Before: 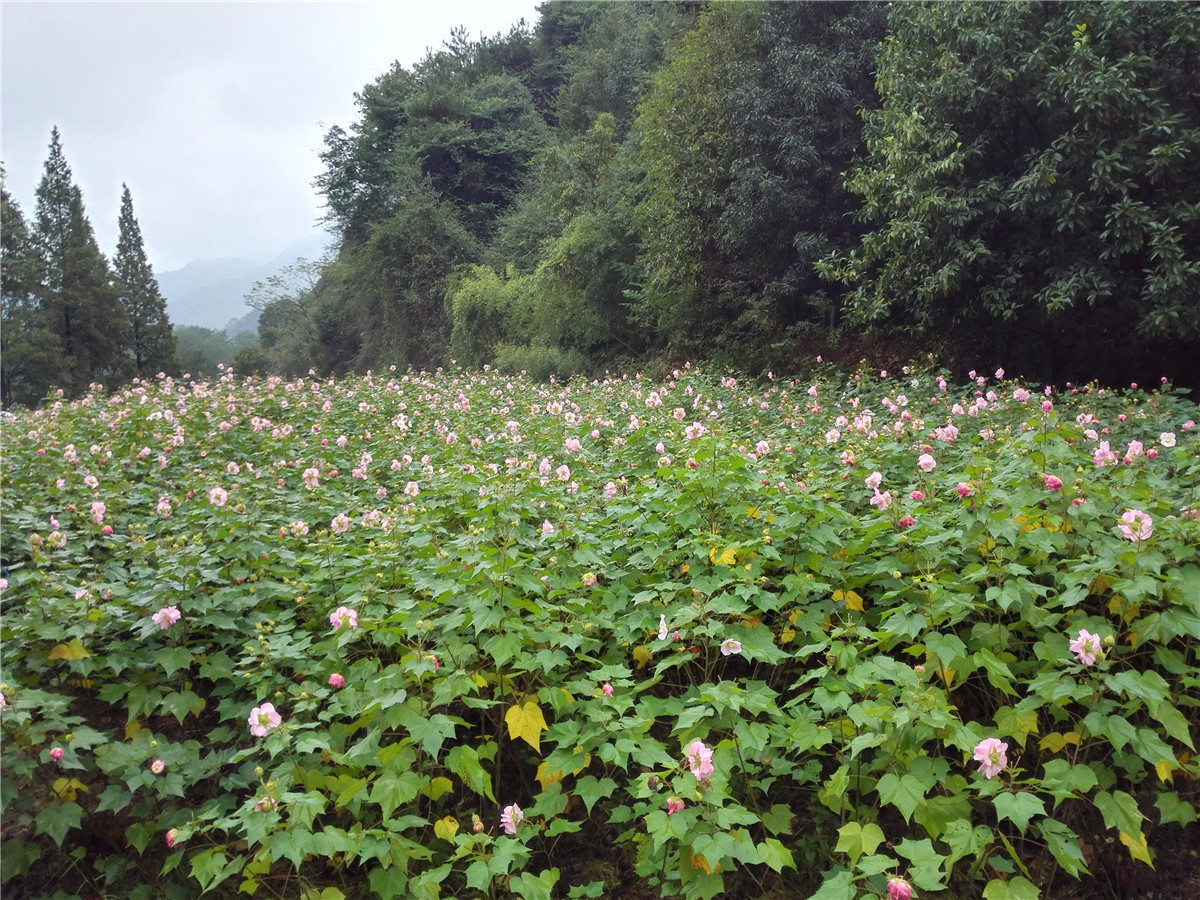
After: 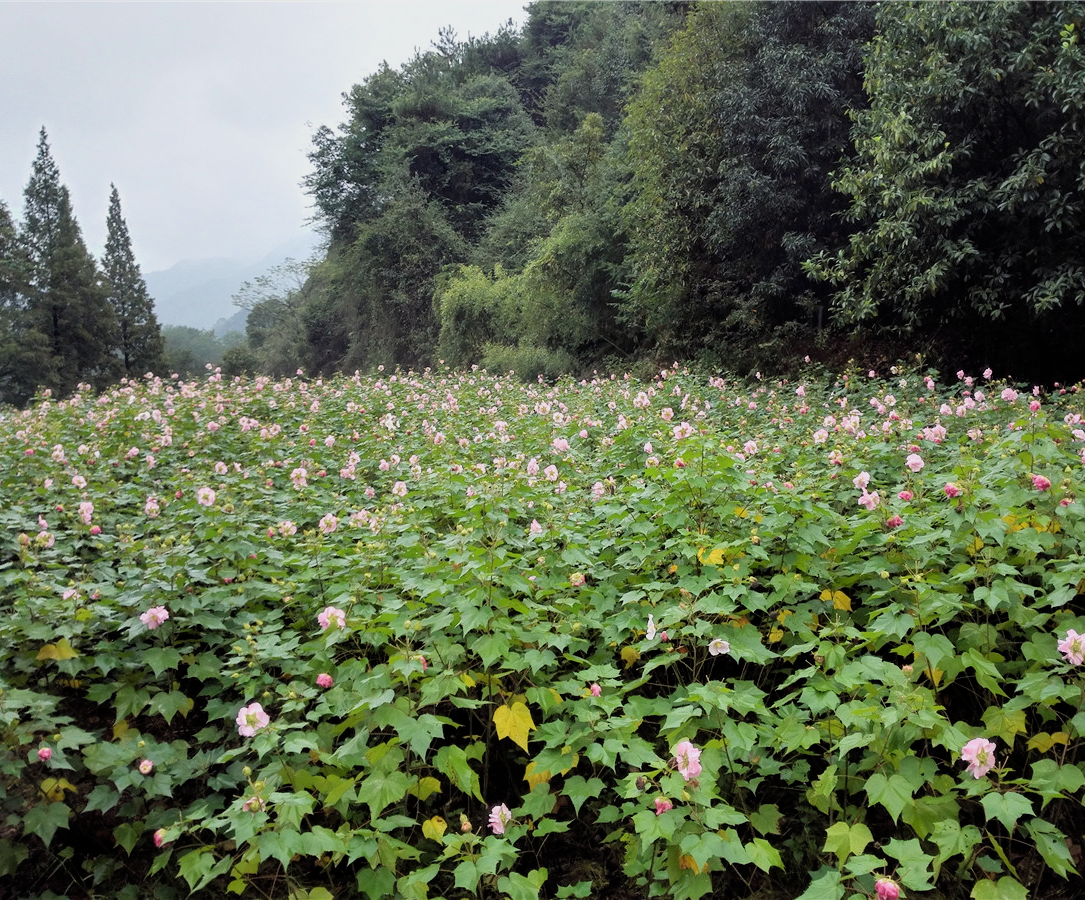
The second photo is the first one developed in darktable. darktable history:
crop and rotate: left 1.058%, right 8.511%
filmic rgb: black relative exposure -11.8 EV, white relative exposure 5.46 EV, hardness 4.48, latitude 49.29%, contrast 1.14, iterations of high-quality reconstruction 0
